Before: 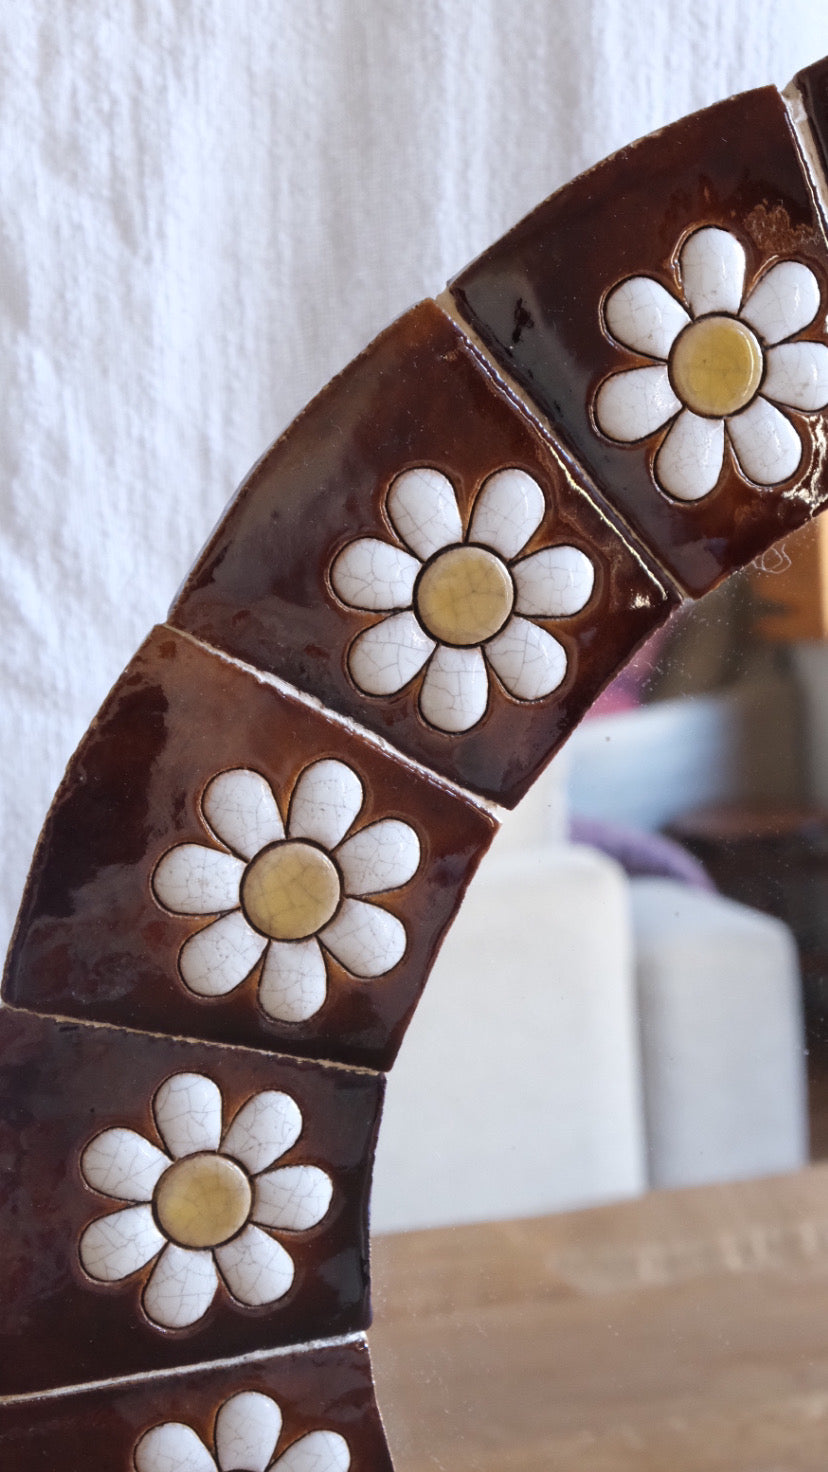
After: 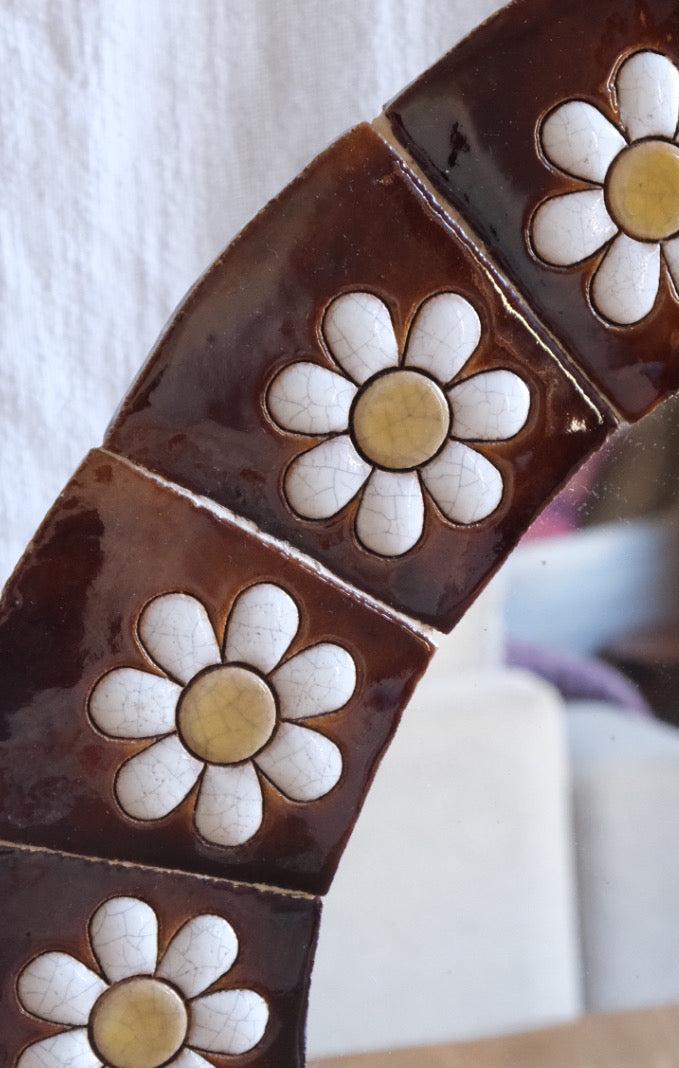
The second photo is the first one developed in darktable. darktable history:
crop: left 7.743%, top 11.989%, right 10.233%, bottom 15.443%
